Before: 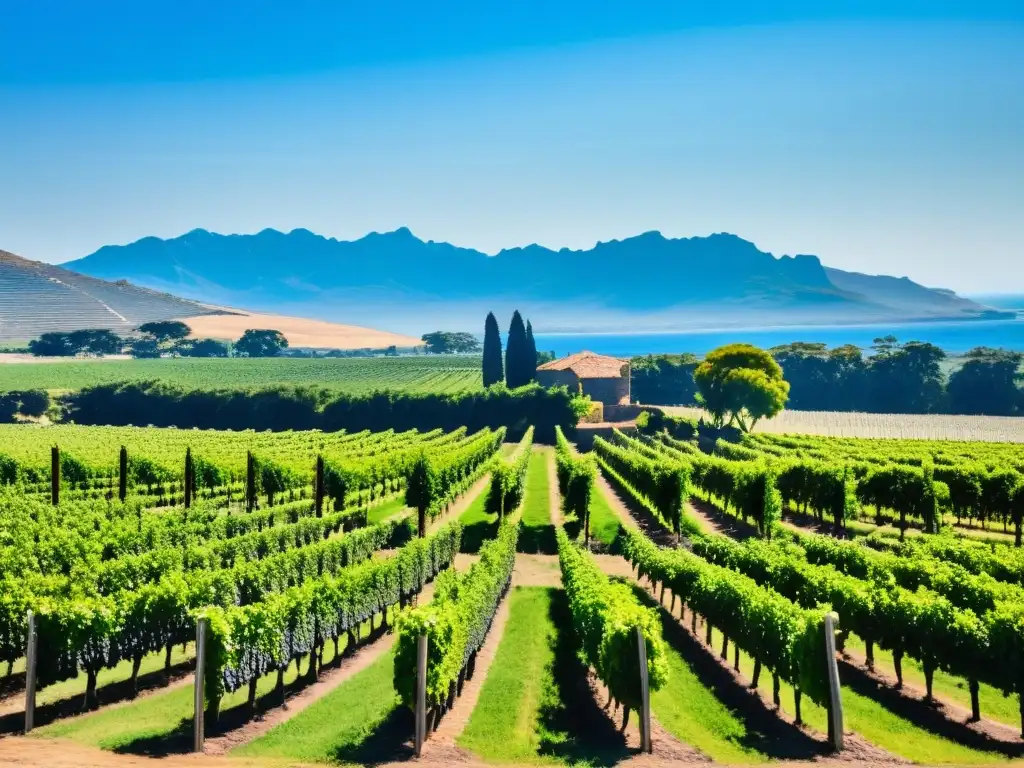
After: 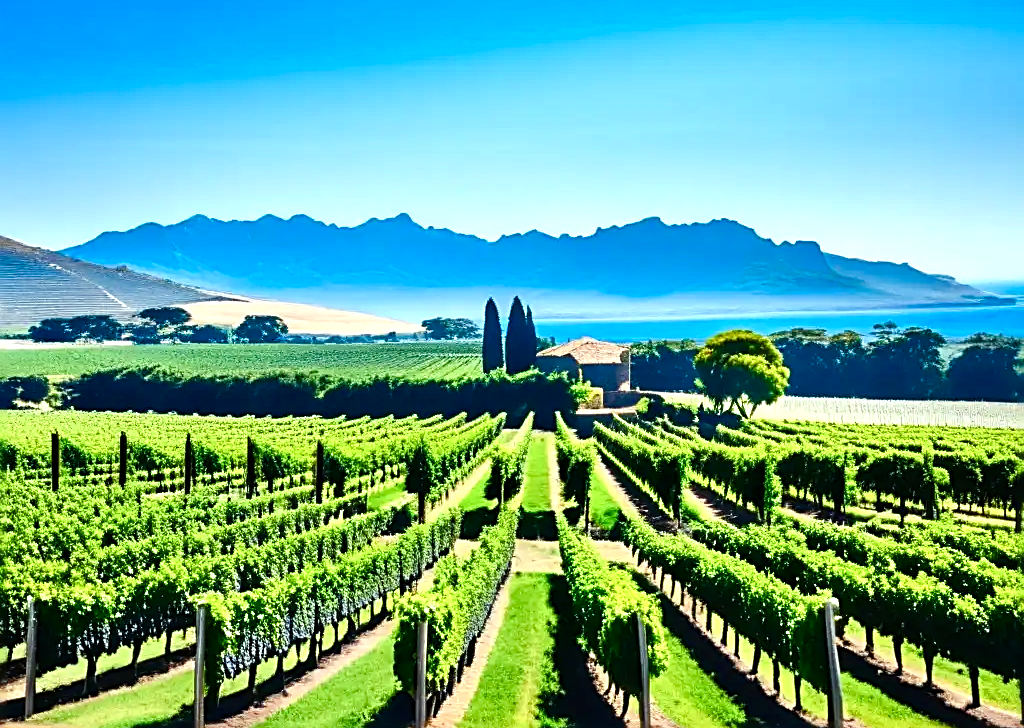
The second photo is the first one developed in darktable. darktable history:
crop and rotate: top 1.895%, bottom 3.289%
color correction: highlights a* -5.85, highlights b* 10.82
color balance rgb: perceptual saturation grading › global saturation 0.049%, perceptual saturation grading › highlights -17.756%, perceptual saturation grading › mid-tones 32.869%, perceptual saturation grading › shadows 50.448%, perceptual brilliance grading › highlights 16.032%, perceptual brilliance grading › mid-tones 6.31%, perceptual brilliance grading › shadows -14.691%
color calibration: illuminant custom, x 0.371, y 0.381, temperature 4283.14 K
sharpen: radius 2.543, amount 0.646
